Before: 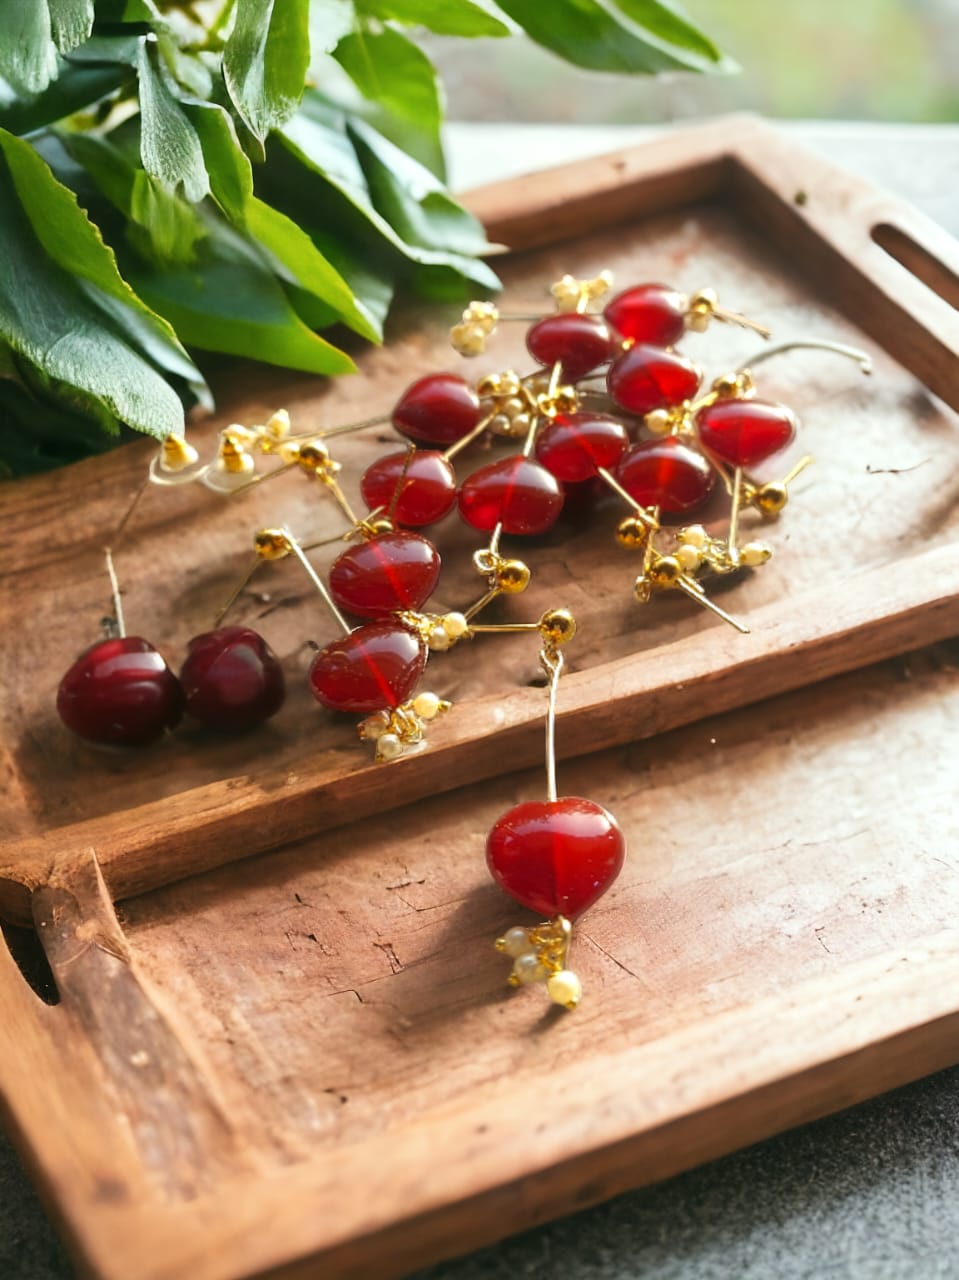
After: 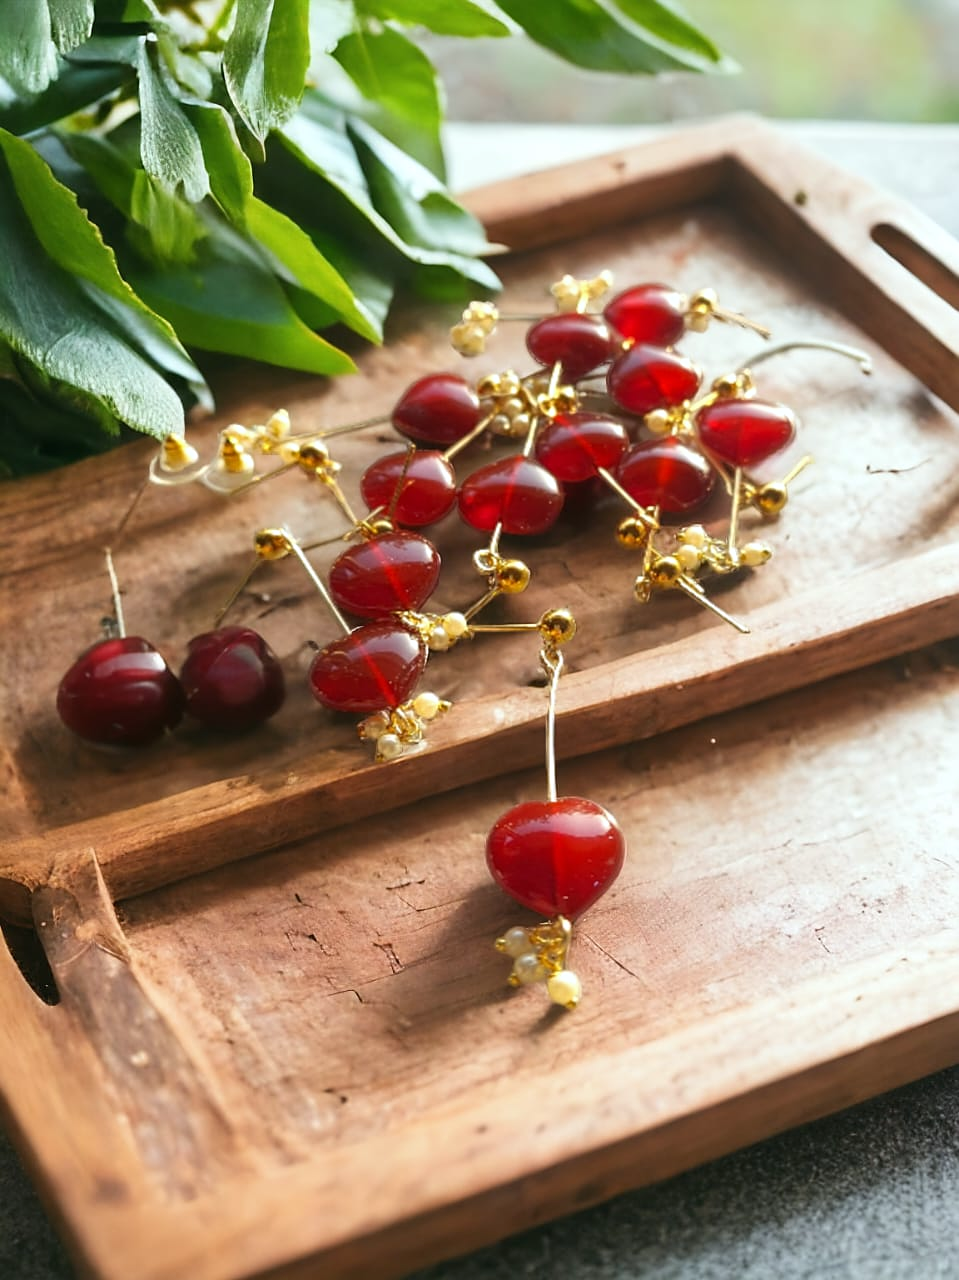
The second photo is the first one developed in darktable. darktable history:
white balance: red 0.982, blue 1.018
sharpen: amount 0.2
